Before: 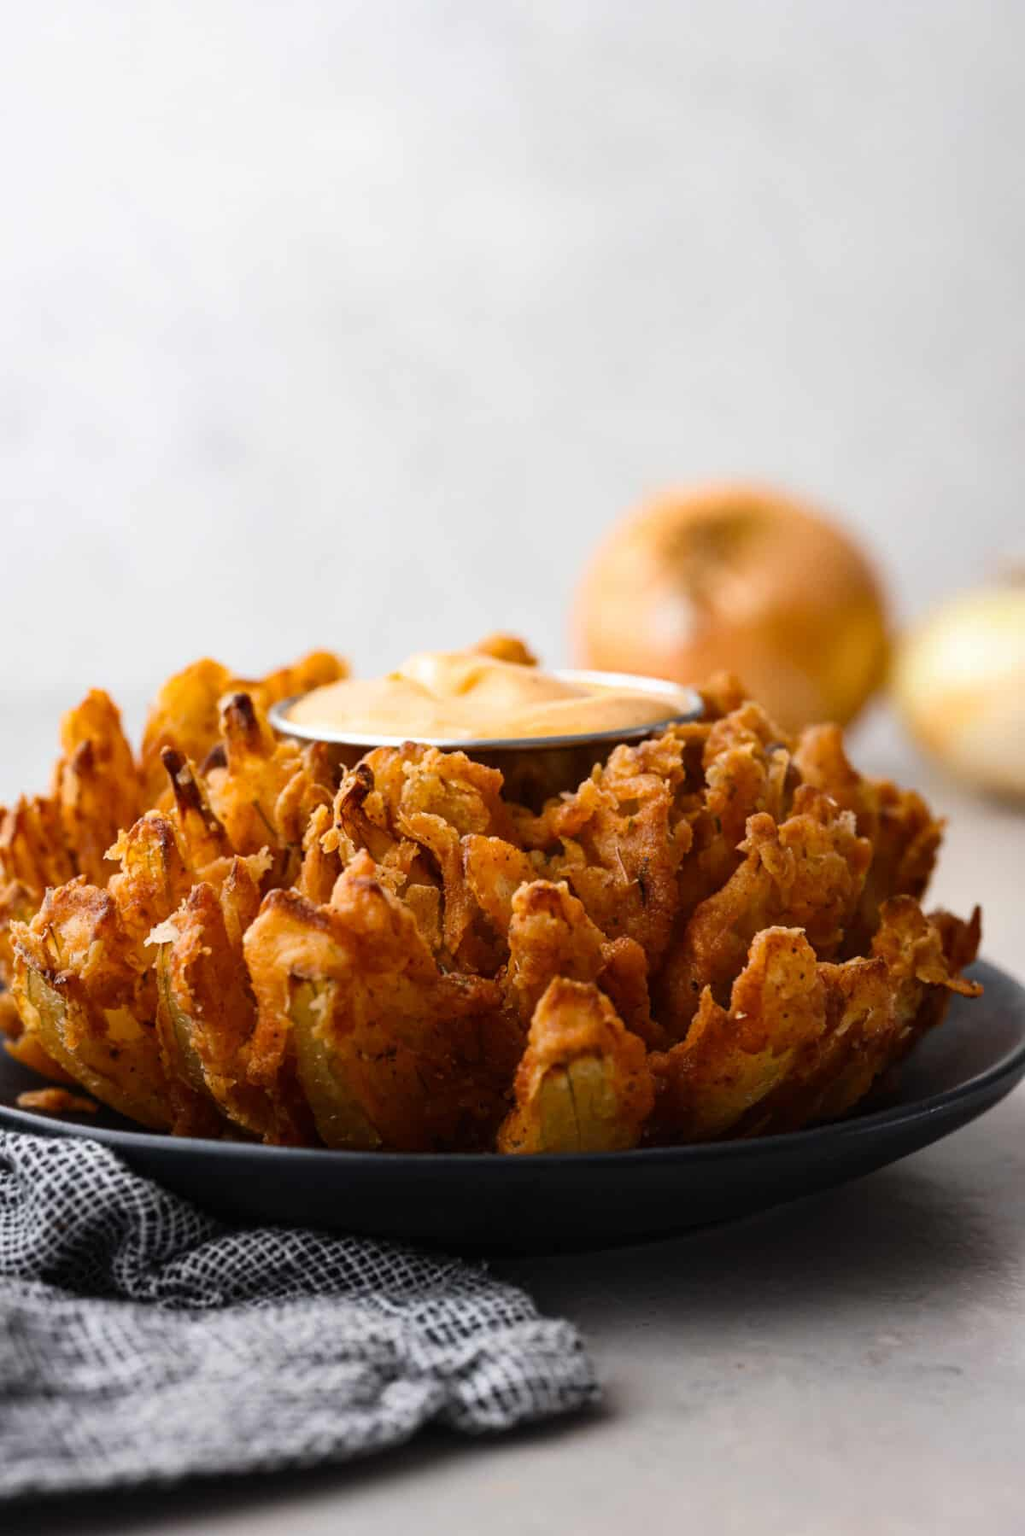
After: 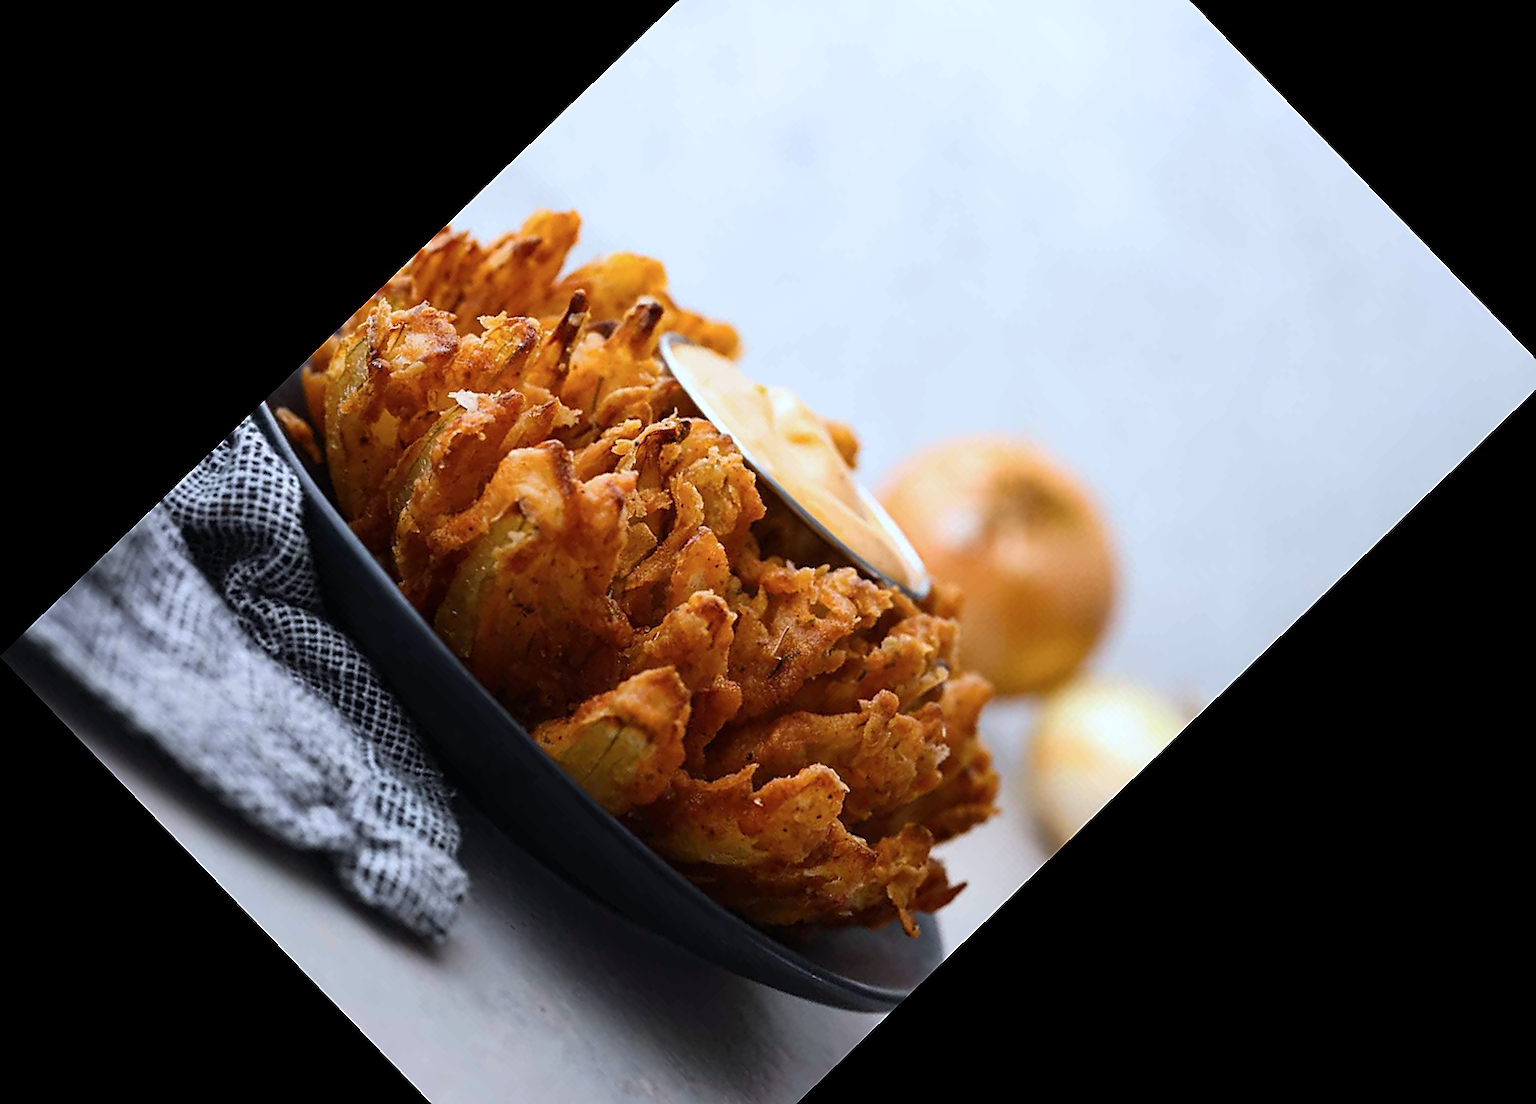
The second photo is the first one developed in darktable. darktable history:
color calibration: x 0.37, y 0.382, temperature 4319.51 K
crop and rotate: angle -46°, top 16.536%, right 0.887%, bottom 11.696%
sharpen: radius 1.417, amount 1.24, threshold 0.806
